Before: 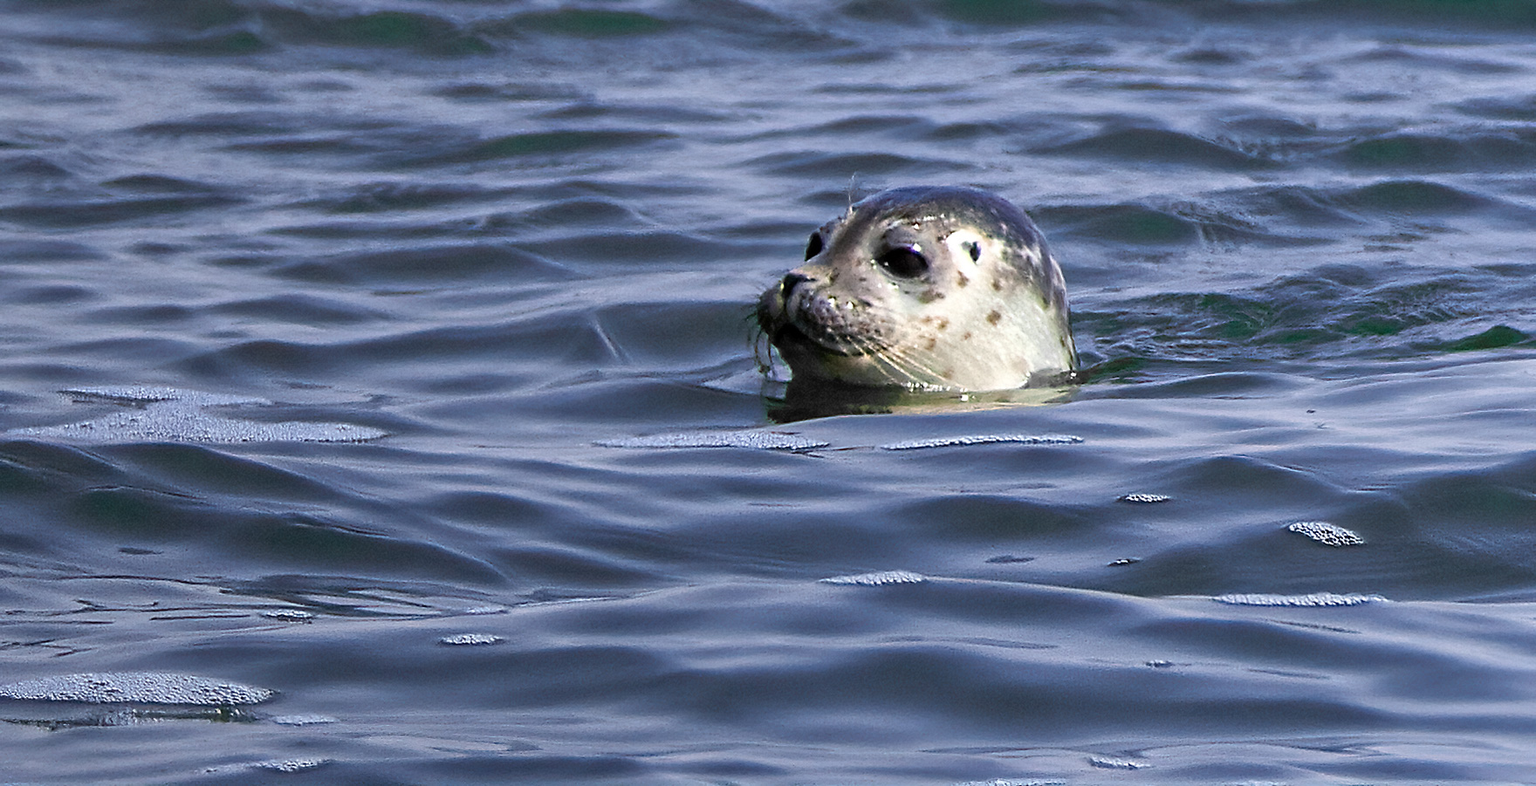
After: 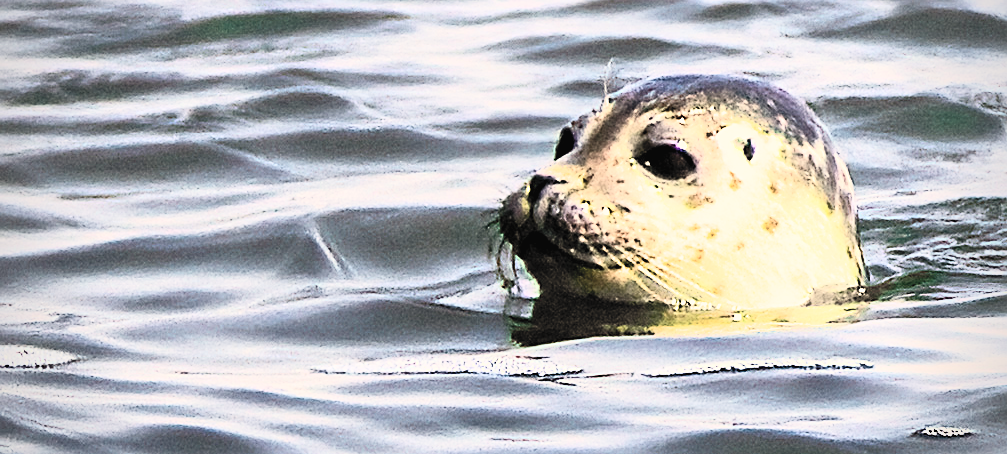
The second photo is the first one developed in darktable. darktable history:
sharpen: on, module defaults
color balance rgb: linear chroma grading › global chroma 9%, perceptual saturation grading › global saturation 36%, perceptual brilliance grading › global brilliance 15%, perceptual brilliance grading › shadows -35%, global vibrance 15%
crop: left 20.932%, top 15.471%, right 21.848%, bottom 34.081%
white balance: red 1.123, blue 0.83
filmic rgb: black relative exposure -7.65 EV, white relative exposure 4.56 EV, hardness 3.61
vignetting: fall-off radius 60.92%
exposure: exposure 0.6 EV, compensate highlight preservation false
contrast brightness saturation: contrast 0.43, brightness 0.56, saturation -0.19
